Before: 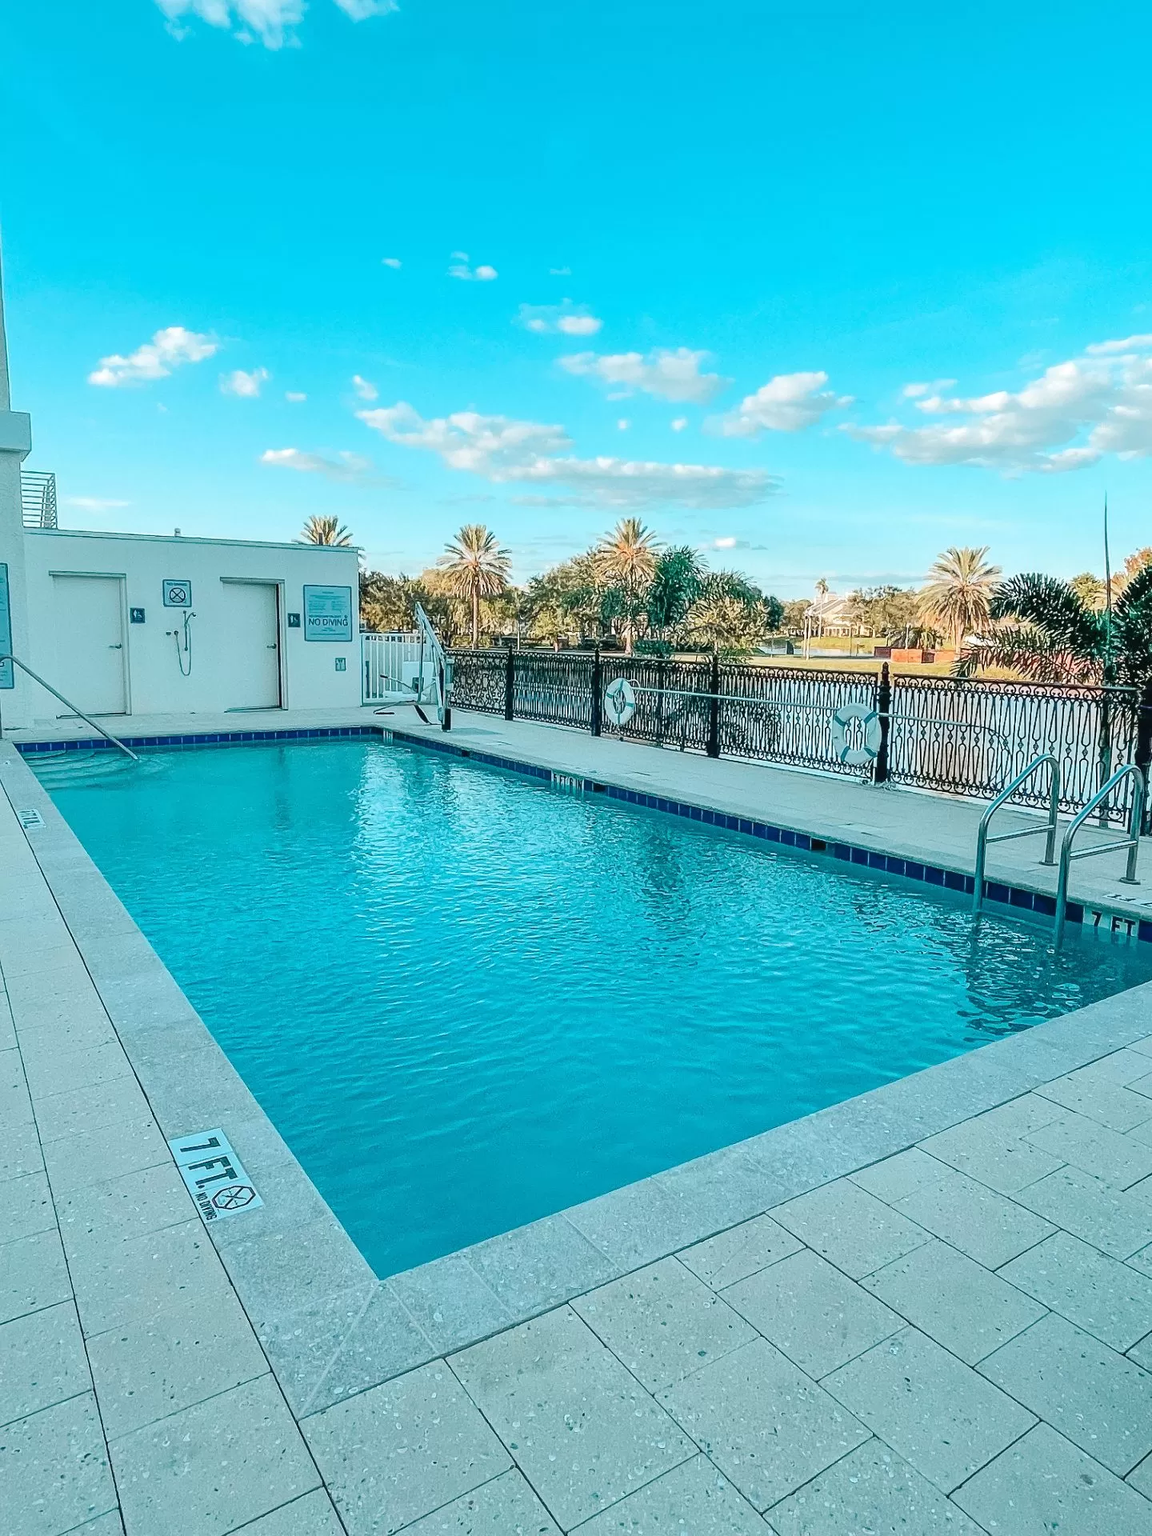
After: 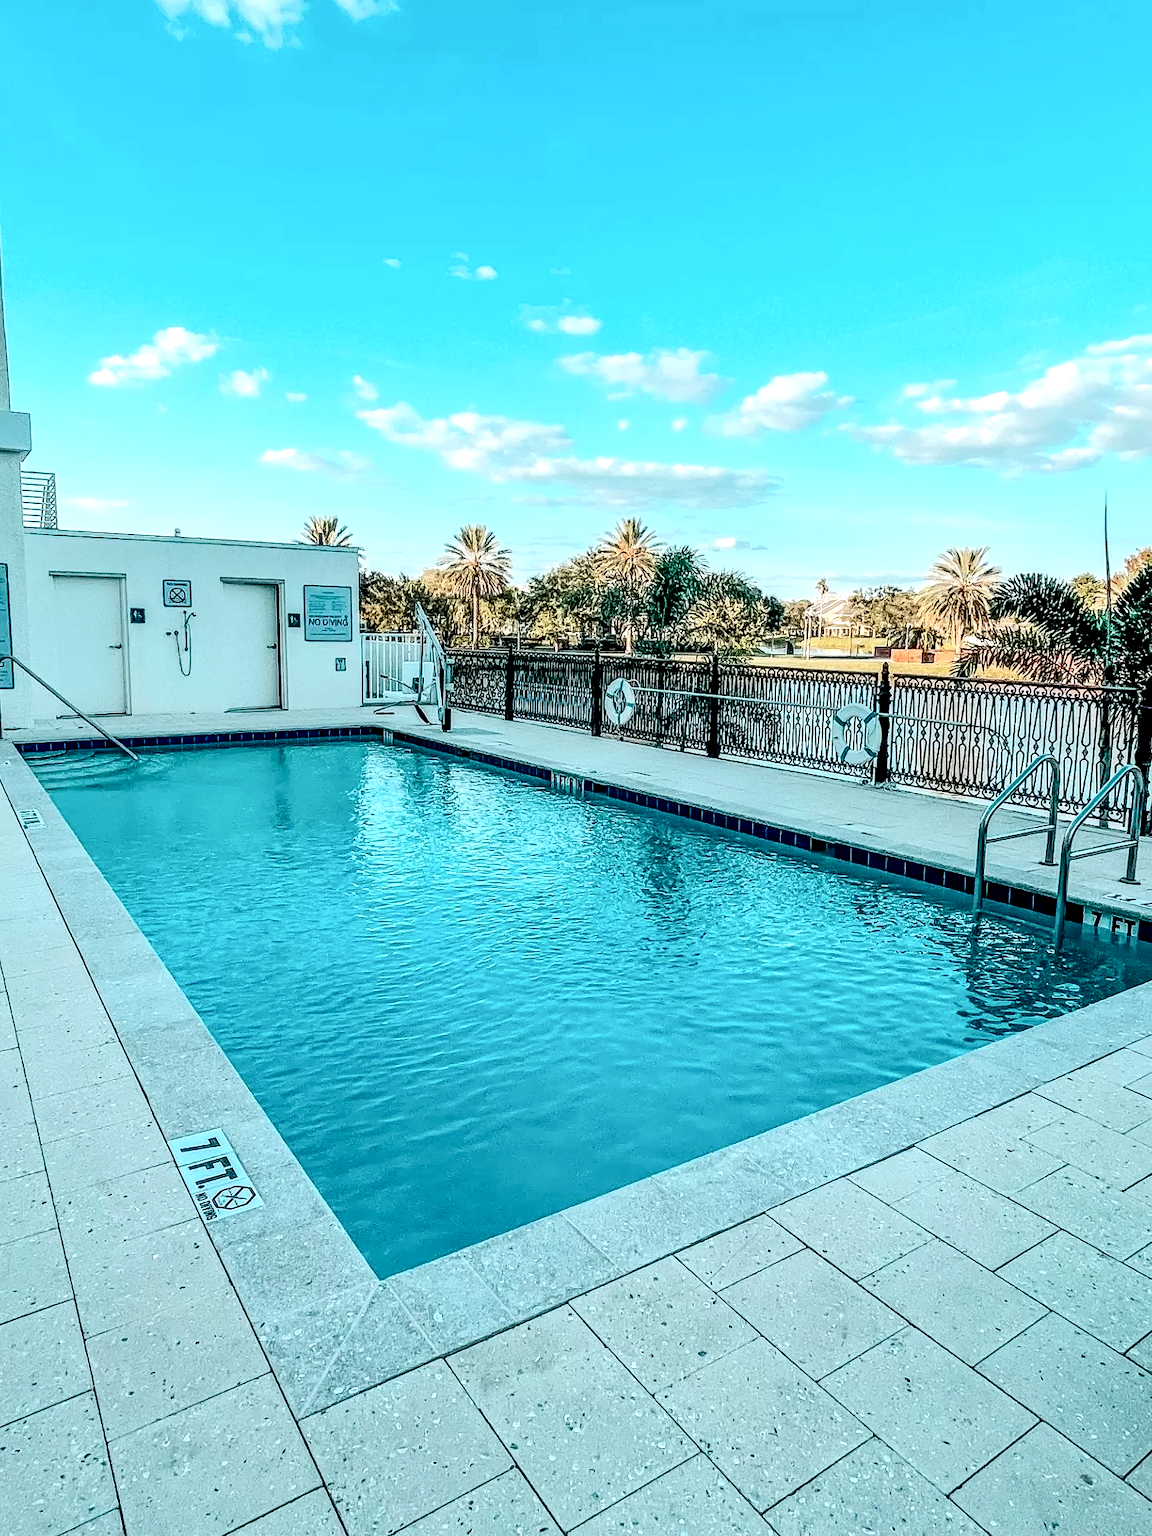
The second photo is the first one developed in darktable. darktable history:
local contrast: highlights 80%, shadows 57%, detail 175%, midtone range 0.601
tone curve: curves: ch0 [(0, 0) (0.003, 0.014) (0.011, 0.019) (0.025, 0.026) (0.044, 0.037) (0.069, 0.053) (0.1, 0.083) (0.136, 0.121) (0.177, 0.163) (0.224, 0.22) (0.277, 0.281) (0.335, 0.354) (0.399, 0.436) (0.468, 0.526) (0.543, 0.612) (0.623, 0.706) (0.709, 0.79) (0.801, 0.858) (0.898, 0.925) (1, 1)], color space Lab, independent channels, preserve colors none
